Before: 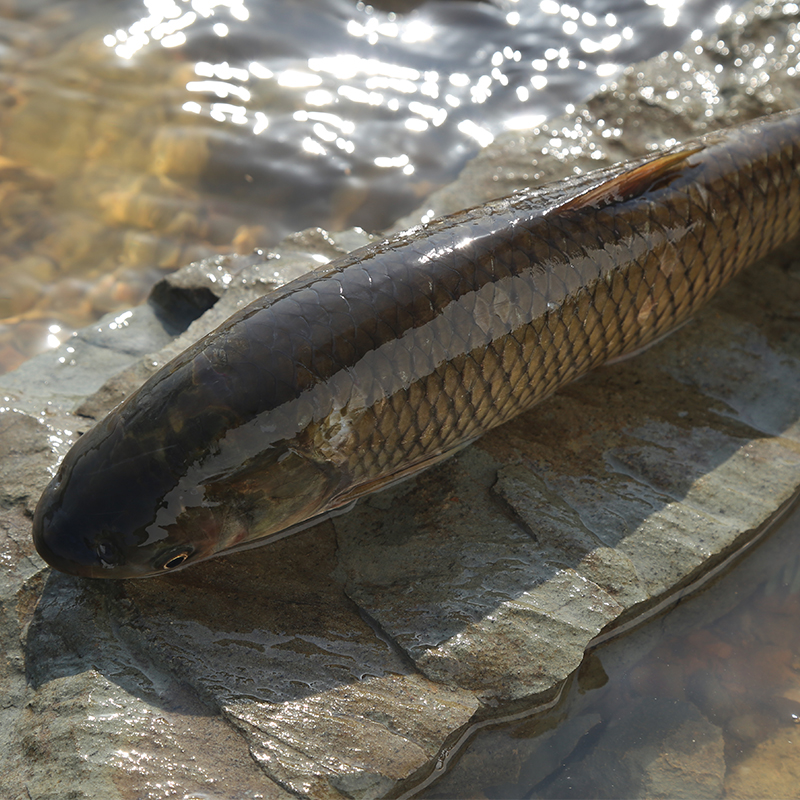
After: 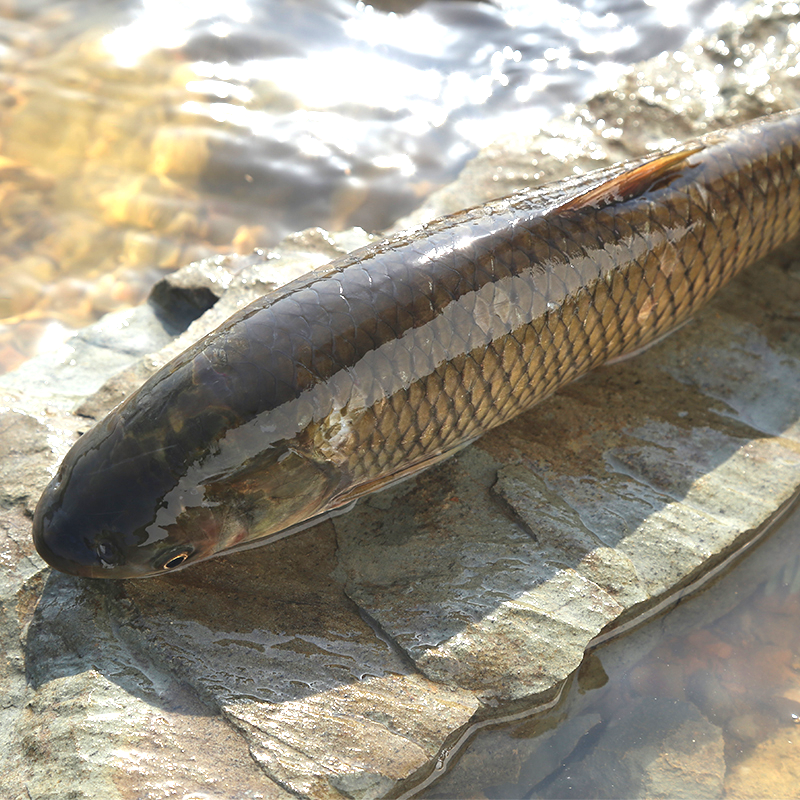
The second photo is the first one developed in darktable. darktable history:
exposure: exposure 1.223 EV, compensate highlight preservation false
white balance: emerald 1
